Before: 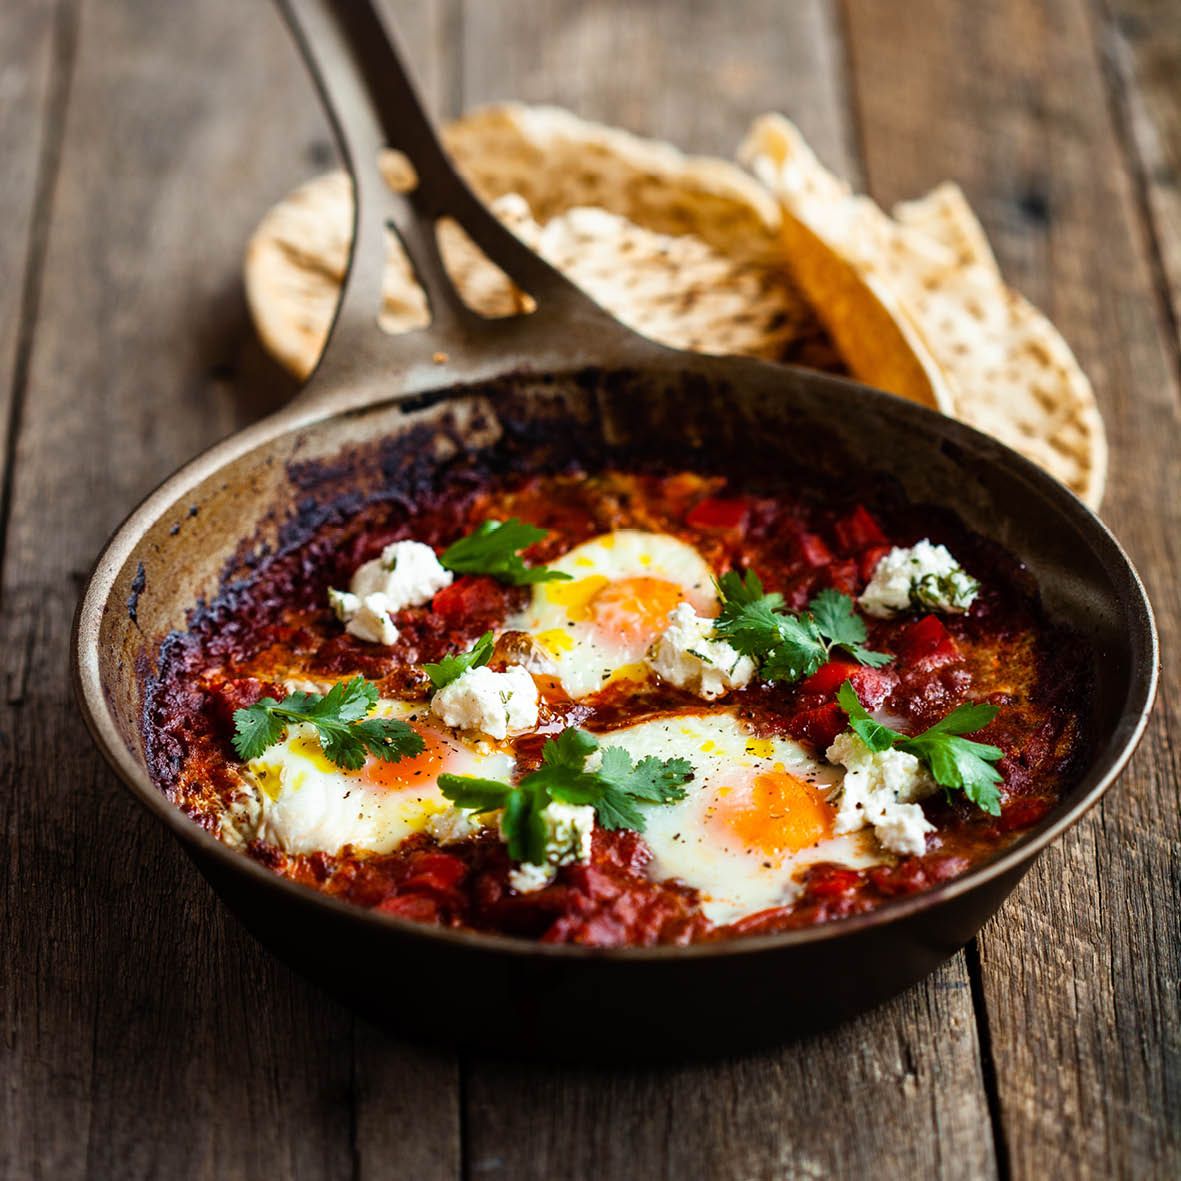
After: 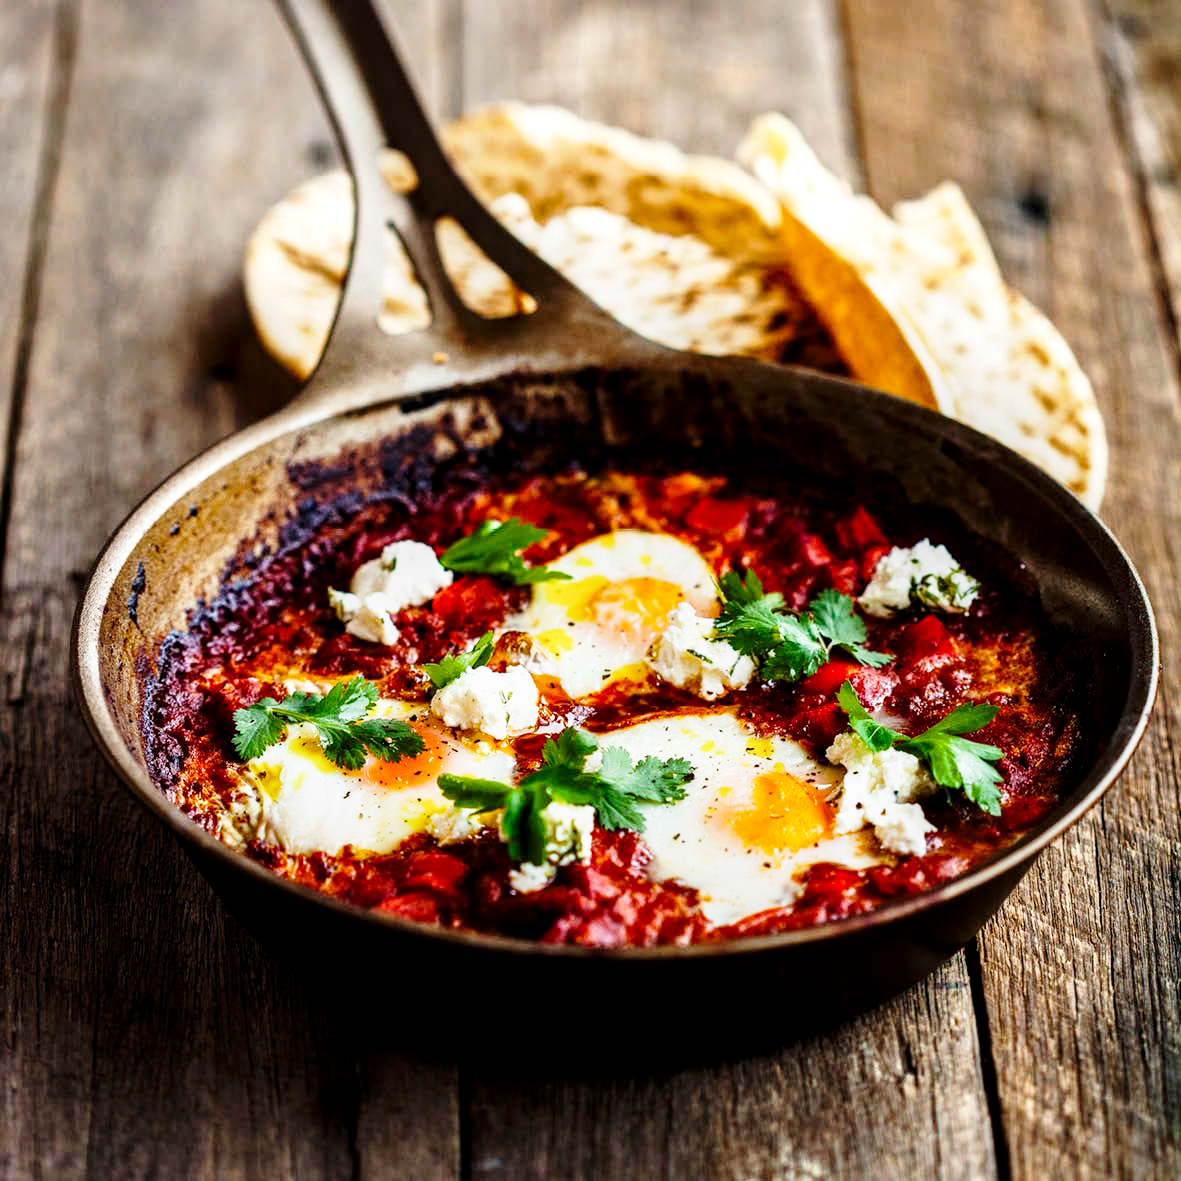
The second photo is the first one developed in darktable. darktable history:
base curve: curves: ch0 [(0, 0) (0.028, 0.03) (0.121, 0.232) (0.46, 0.748) (0.859, 0.968) (1, 1)], preserve colors none
local contrast: shadows 91%, midtone range 0.499
